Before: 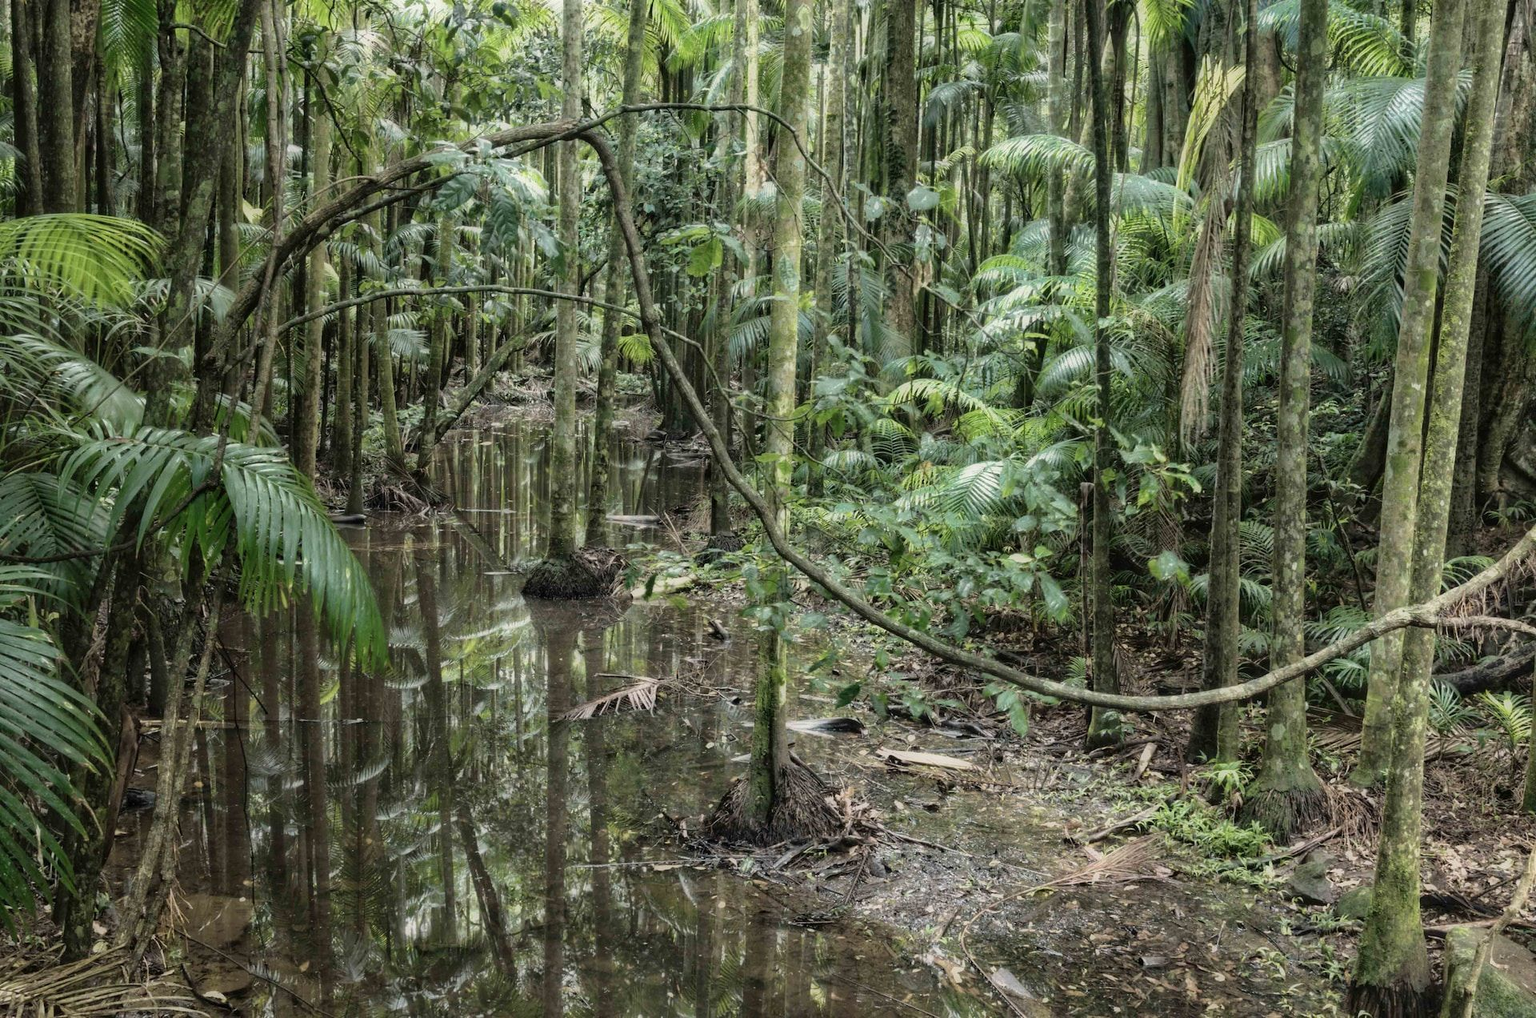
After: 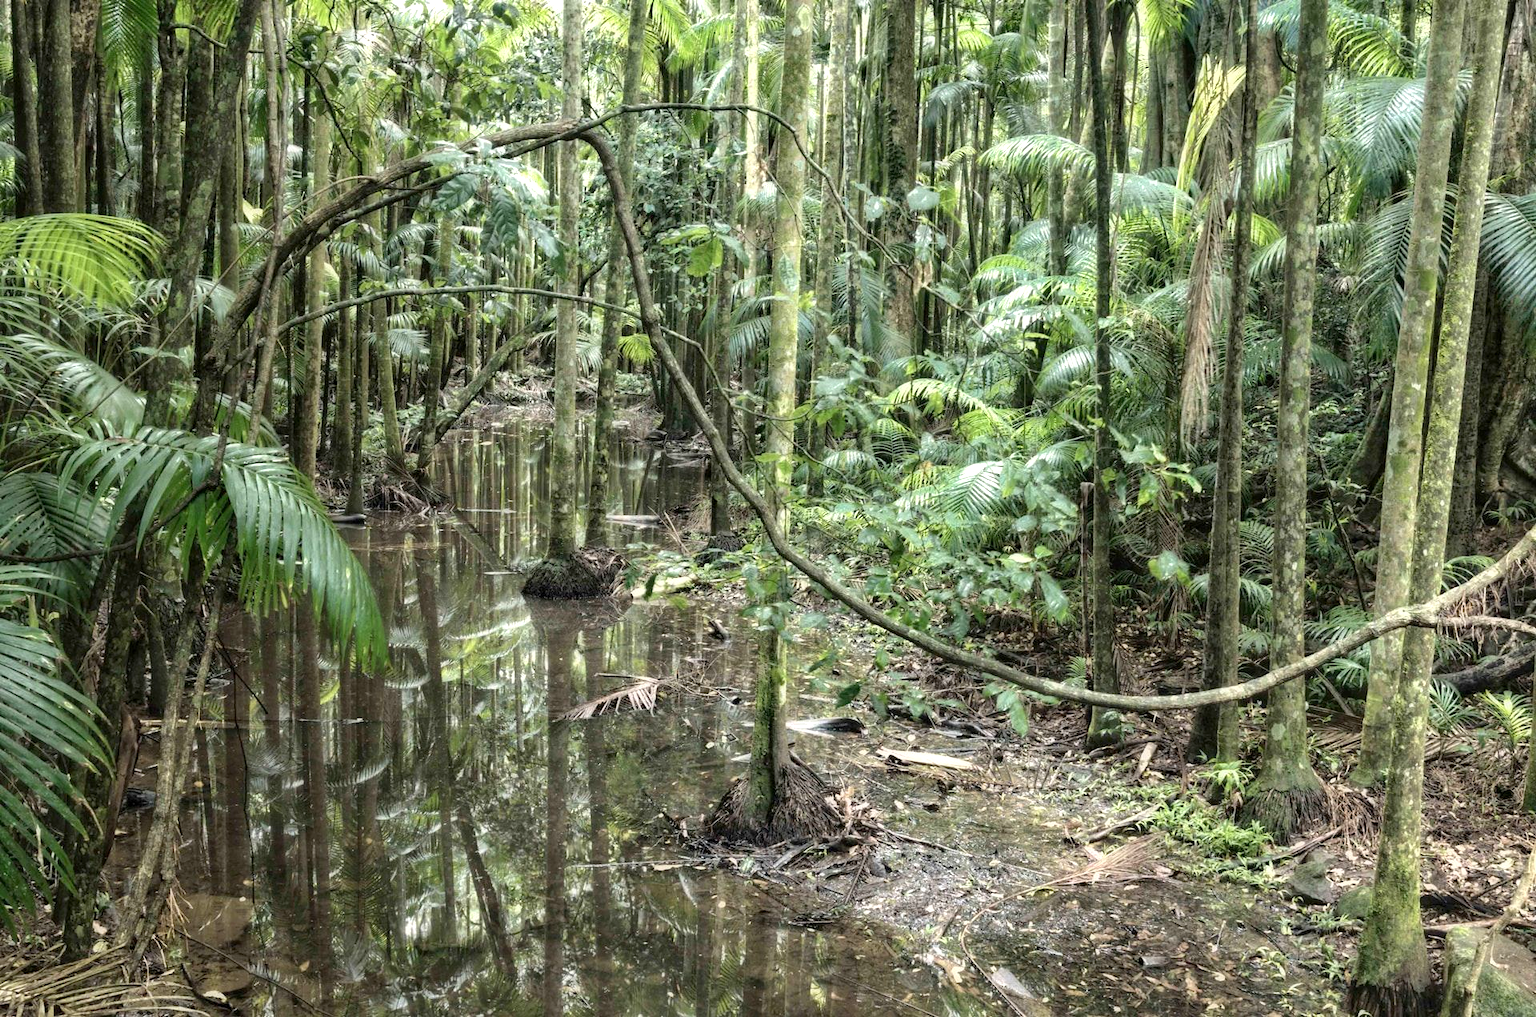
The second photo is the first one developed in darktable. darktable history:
exposure: black level correction 0.001, exposure 0.676 EV, compensate exposure bias true, compensate highlight preservation false
